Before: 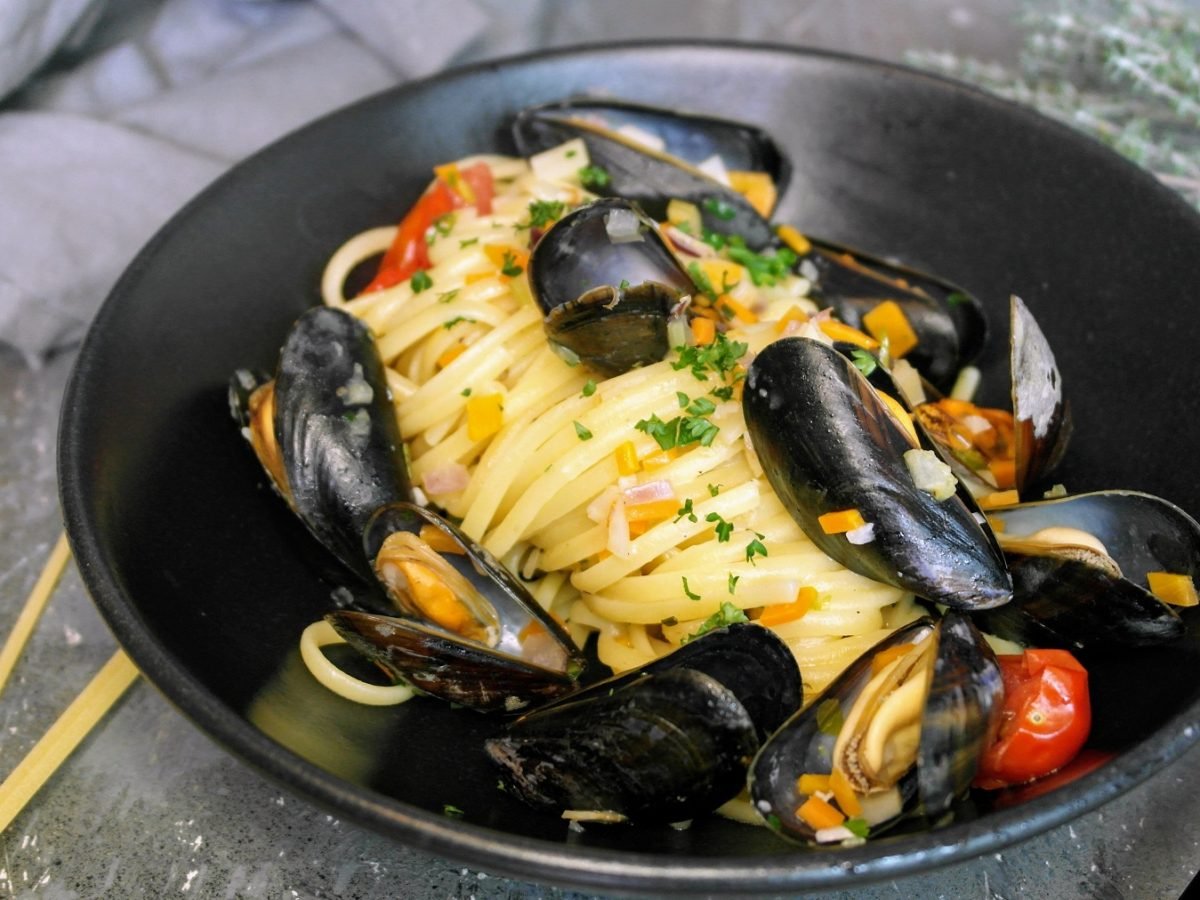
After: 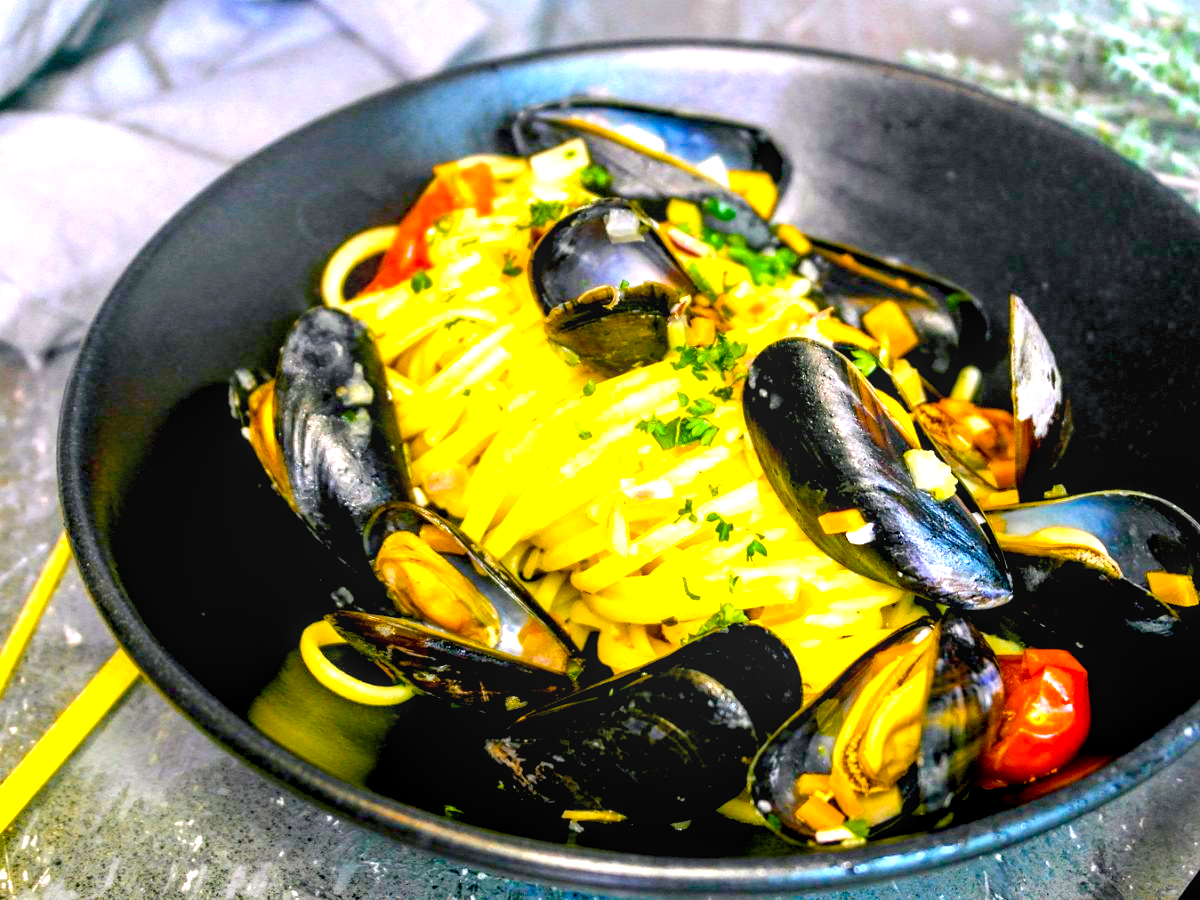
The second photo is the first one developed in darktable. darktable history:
color balance rgb: shadows lift › chroma 4.213%, shadows lift › hue 252.79°, linear chroma grading › global chroma 40.485%, perceptual saturation grading › global saturation 36.533%, perceptual saturation grading › shadows 35.697%, contrast 4.696%
exposure: black level correction 0.011, exposure 1.082 EV, compensate exposure bias true, compensate highlight preservation false
local contrast: on, module defaults
